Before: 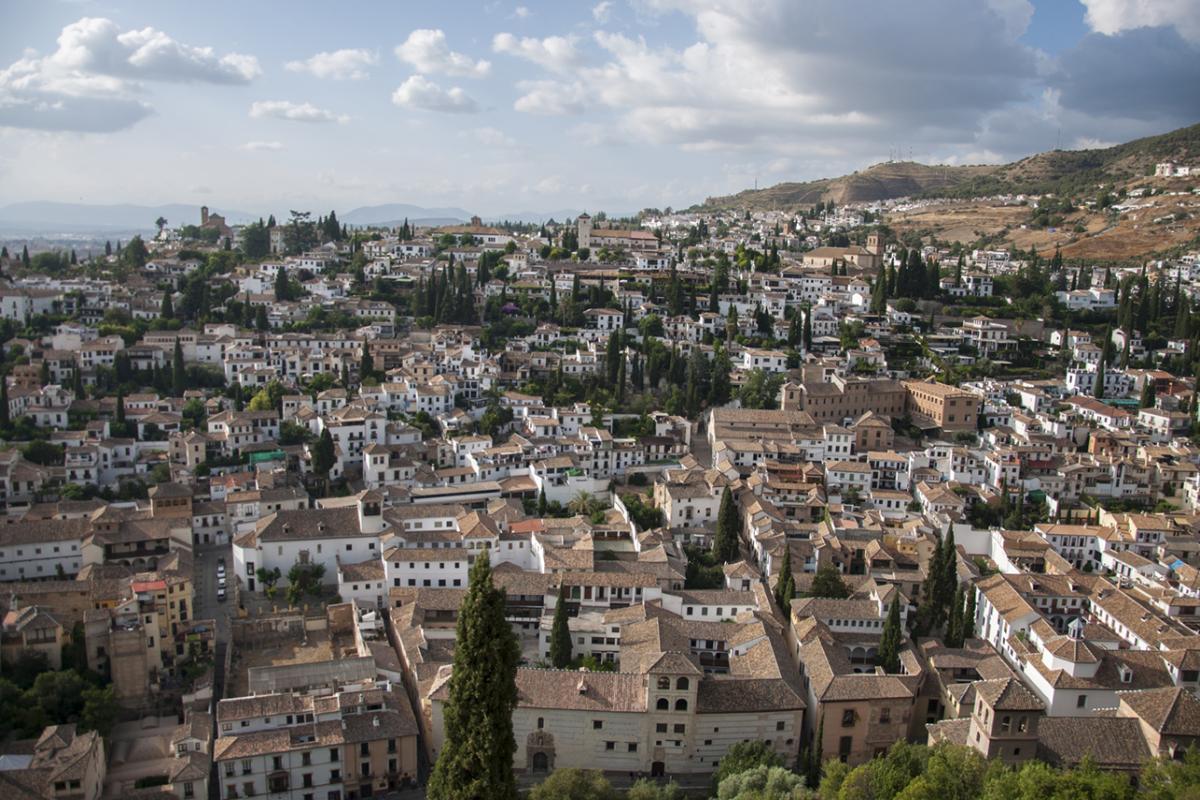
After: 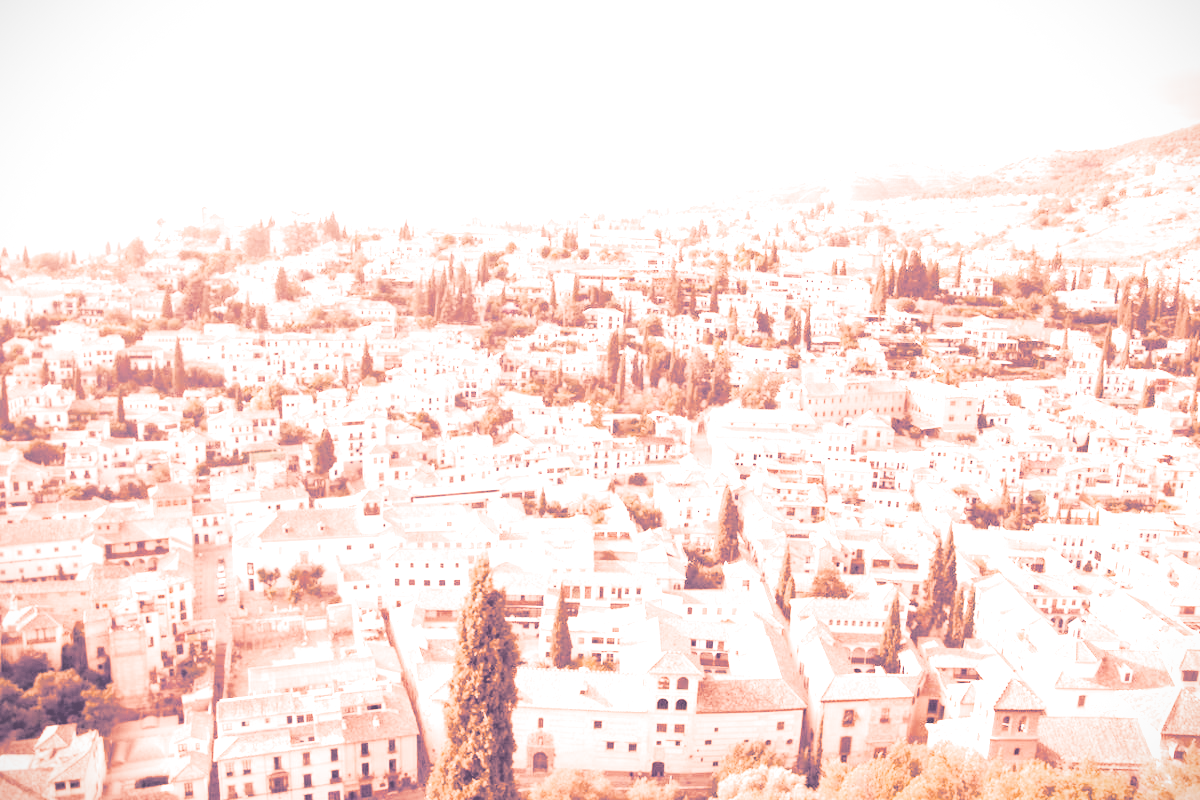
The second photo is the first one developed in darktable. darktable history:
vibrance: vibrance 60%
contrast equalizer: y [[0.5 ×4, 0.467, 0.376], [0.5 ×6], [0.5 ×6], [0 ×6], [0 ×6]]
global tonemap: drago (0.7, 100)
white balance: red 1.982, blue 1.299
vignetting: fall-off start 100%, fall-off radius 71%, brightness -0.434, saturation -0.2, width/height ratio 1.178, dithering 8-bit output, unbound false
local contrast: mode bilateral grid, contrast 100, coarseness 100, detail 94%, midtone range 0.2
contrast brightness saturation: contrast 0.25, saturation -0.31
tone curve: curves: ch0 [(0, 0.211) (0.15, 0.25) (1, 0.953)], color space Lab, independent channels, preserve colors none
base curve: curves: ch0 [(0, 0.02) (0.083, 0.036) (1, 1)], preserve colors none
exposure: black level correction -0.005, exposure 1 EV, compensate highlight preservation false
color correction: highlights a* 40, highlights b* 40, saturation 0.69
split-toning: shadows › hue 266.4°, shadows › saturation 0.4, highlights › hue 61.2°, highlights › saturation 0.3, compress 0%
